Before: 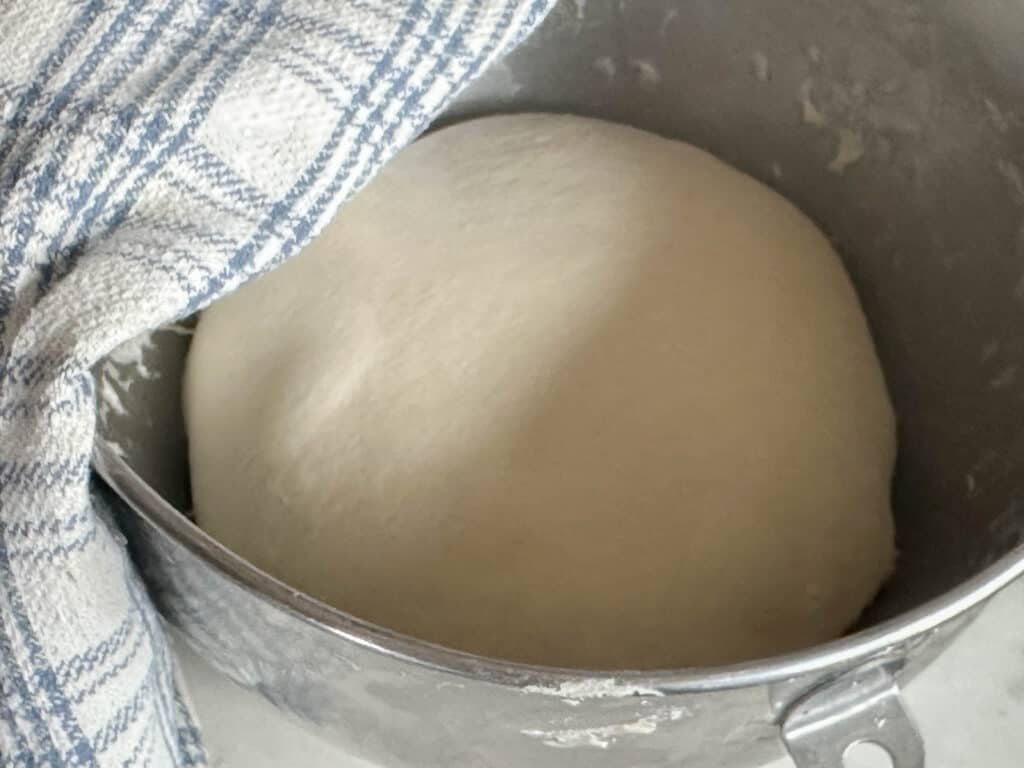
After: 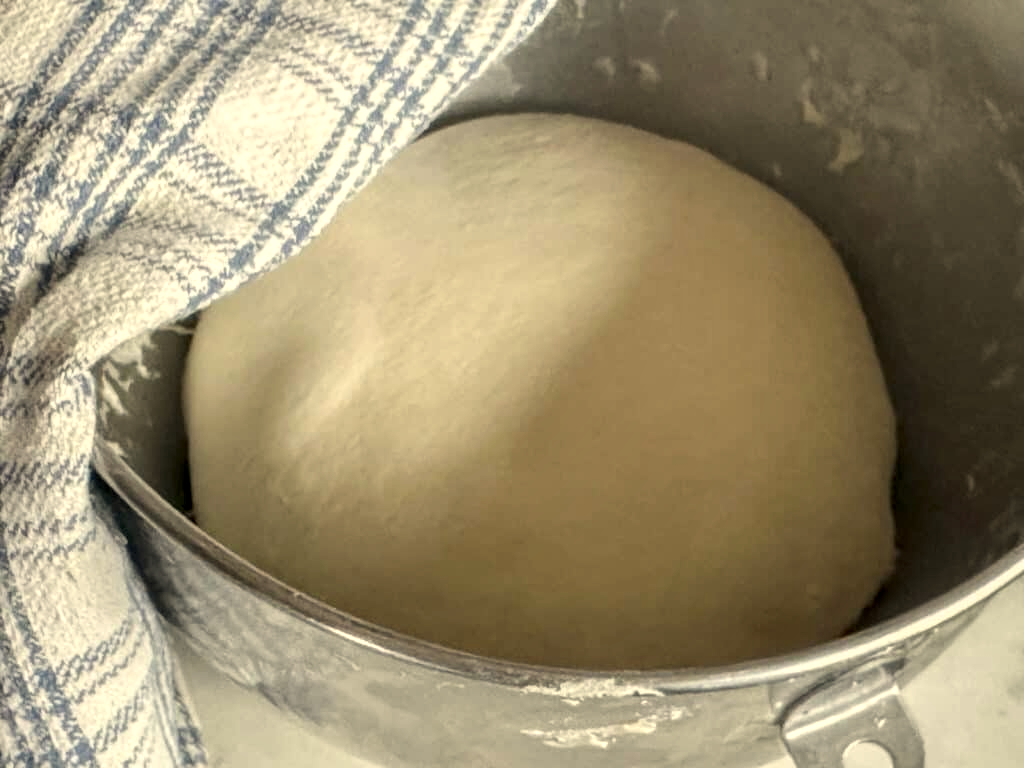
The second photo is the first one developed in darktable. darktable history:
local contrast: detail 130%
contrast brightness saturation: contrast 0.074
color correction: highlights a* 1.3, highlights b* 17.77
